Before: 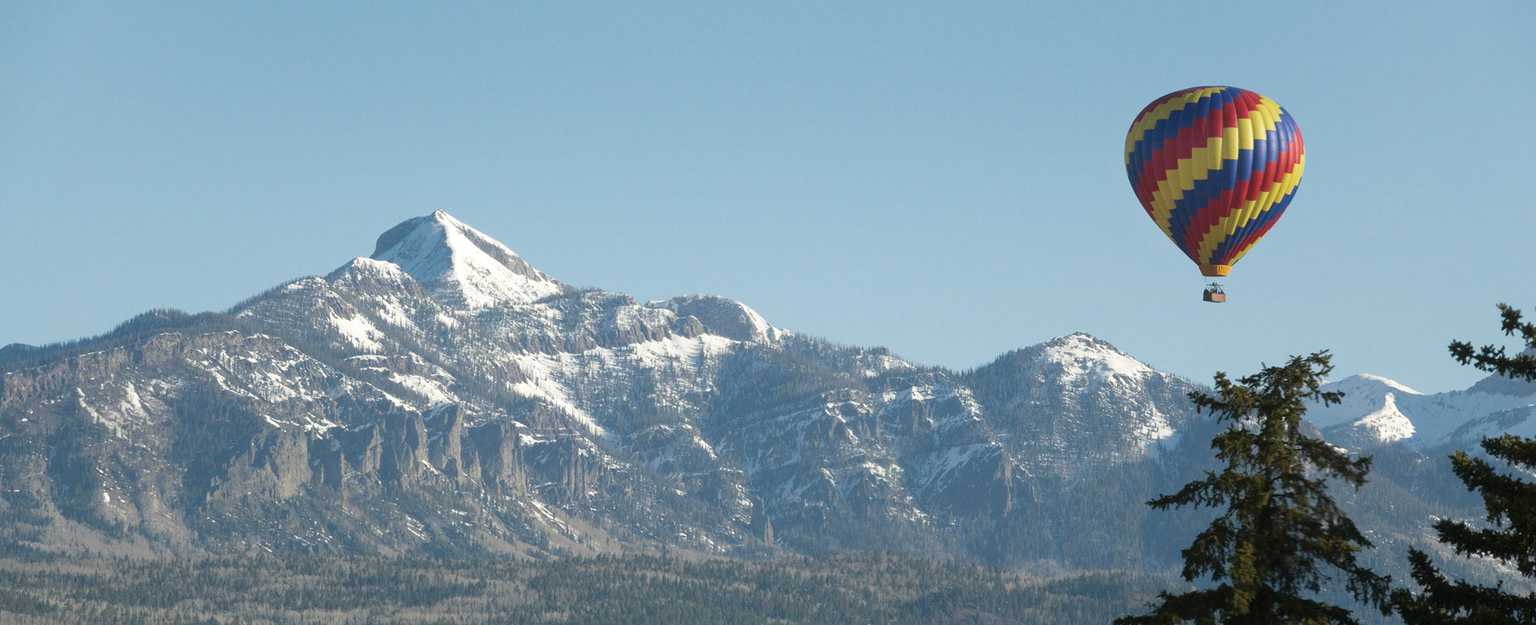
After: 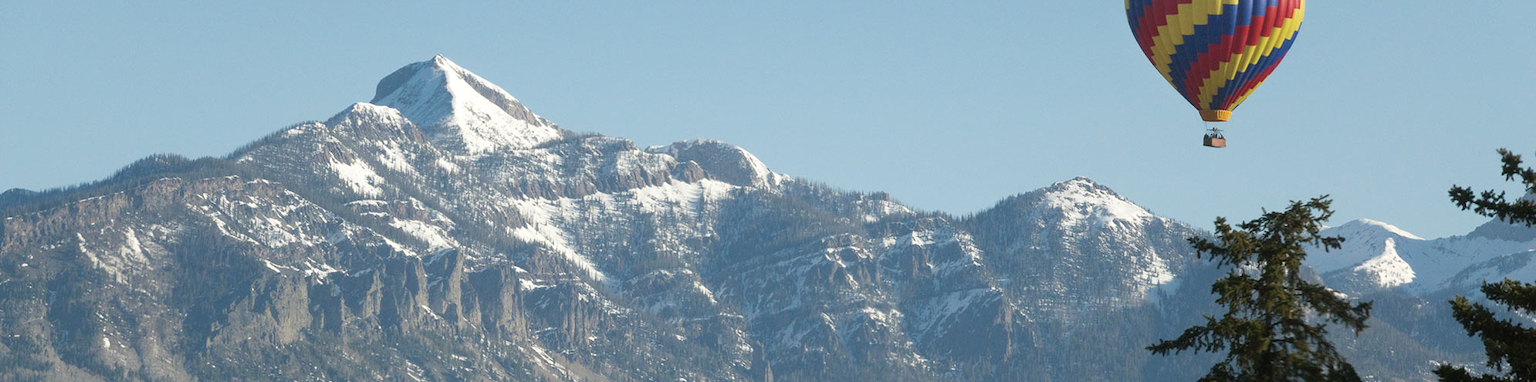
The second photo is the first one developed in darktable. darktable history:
crop and rotate: top 24.828%, bottom 14.031%
